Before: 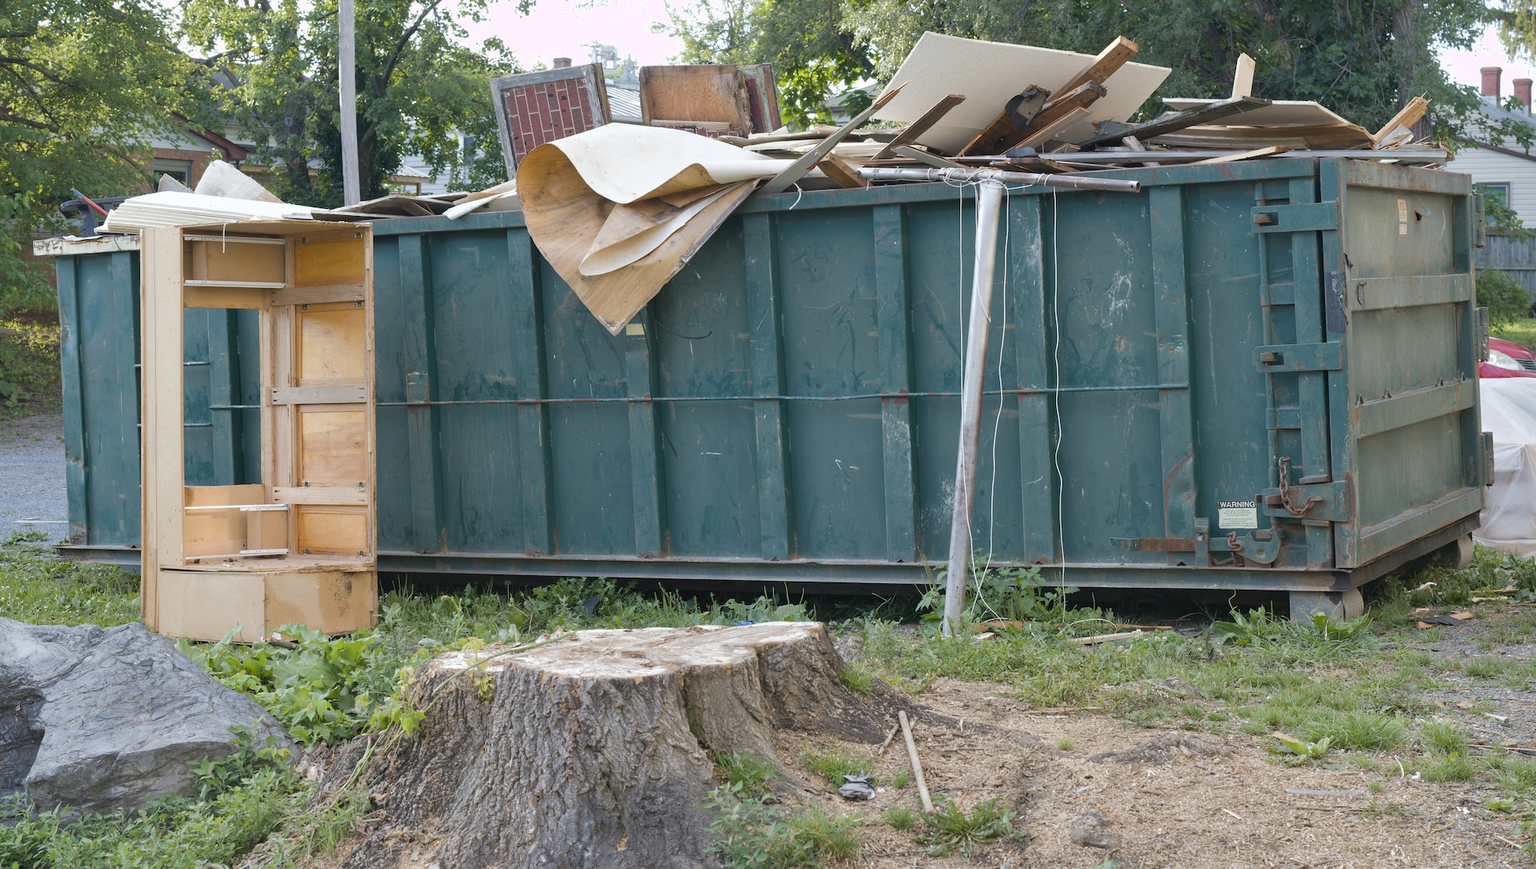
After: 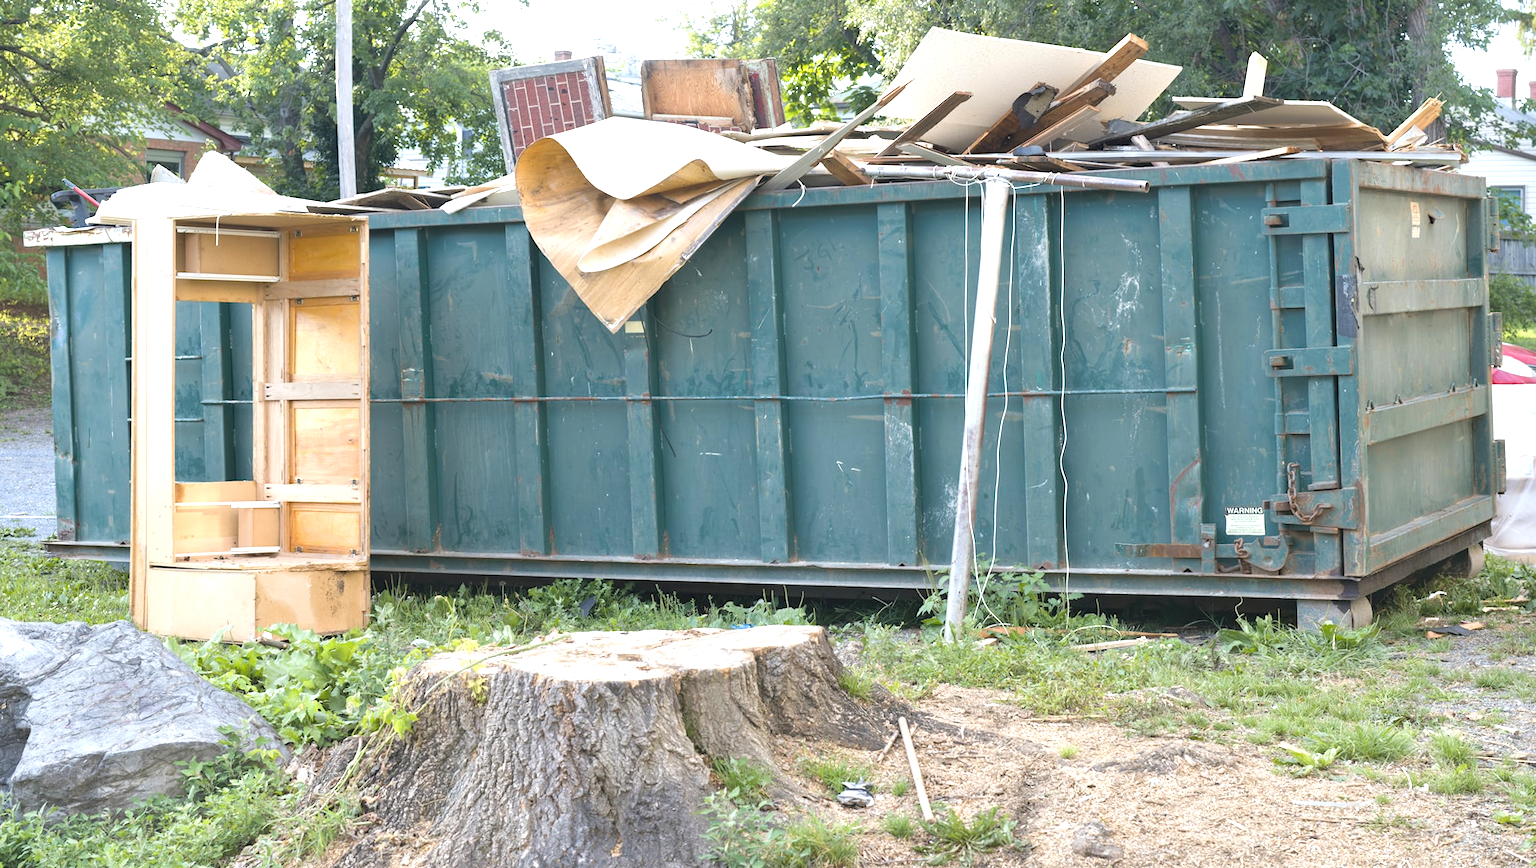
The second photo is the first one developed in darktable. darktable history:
crop and rotate: angle -0.526°
exposure: exposure 1.001 EV, compensate highlight preservation false
